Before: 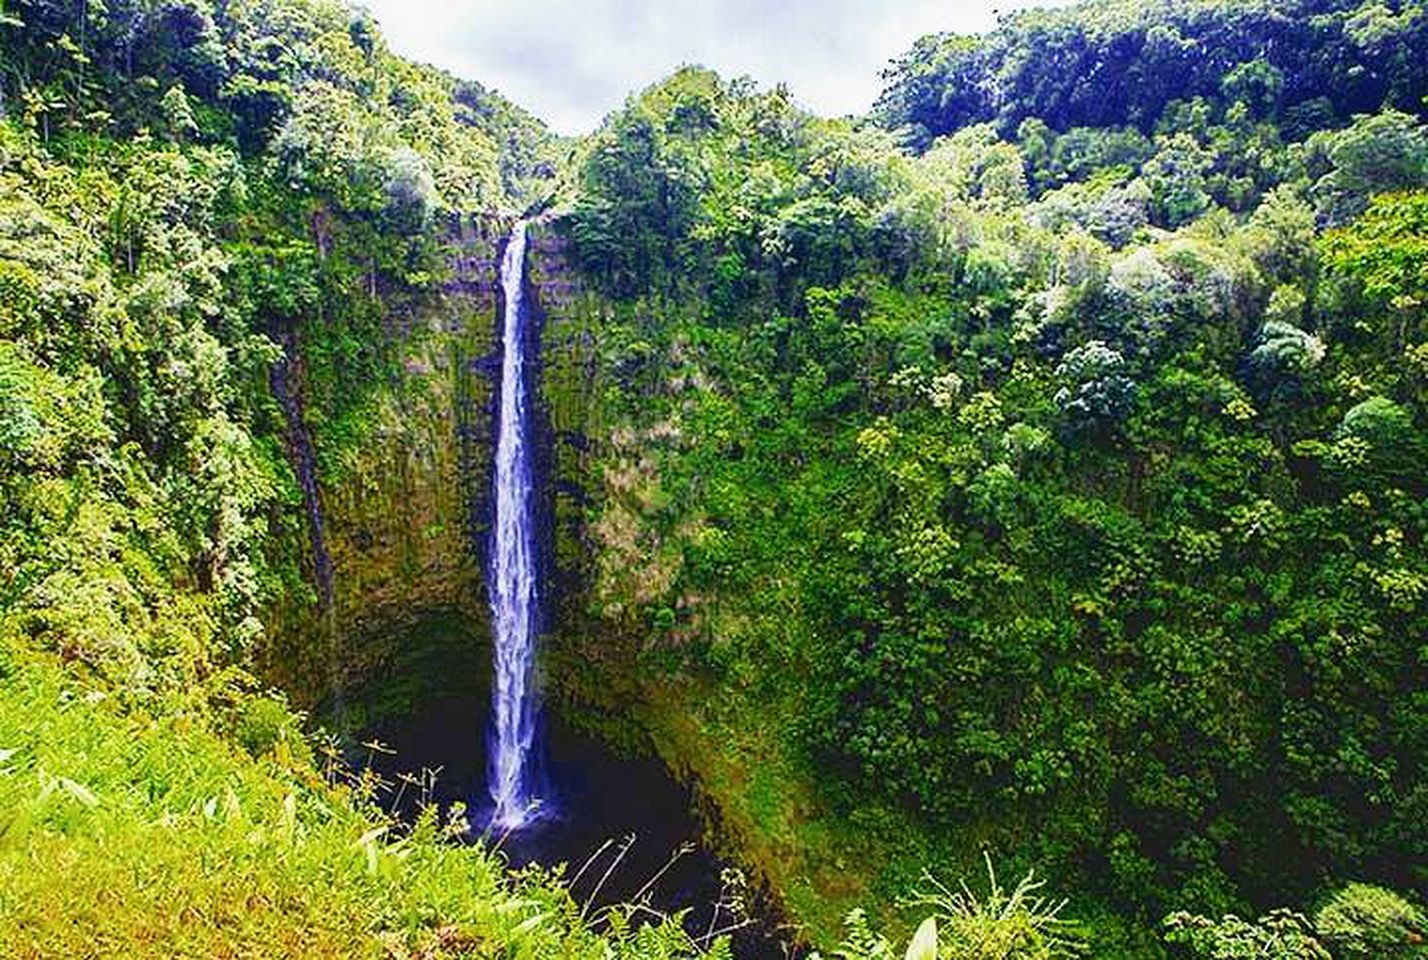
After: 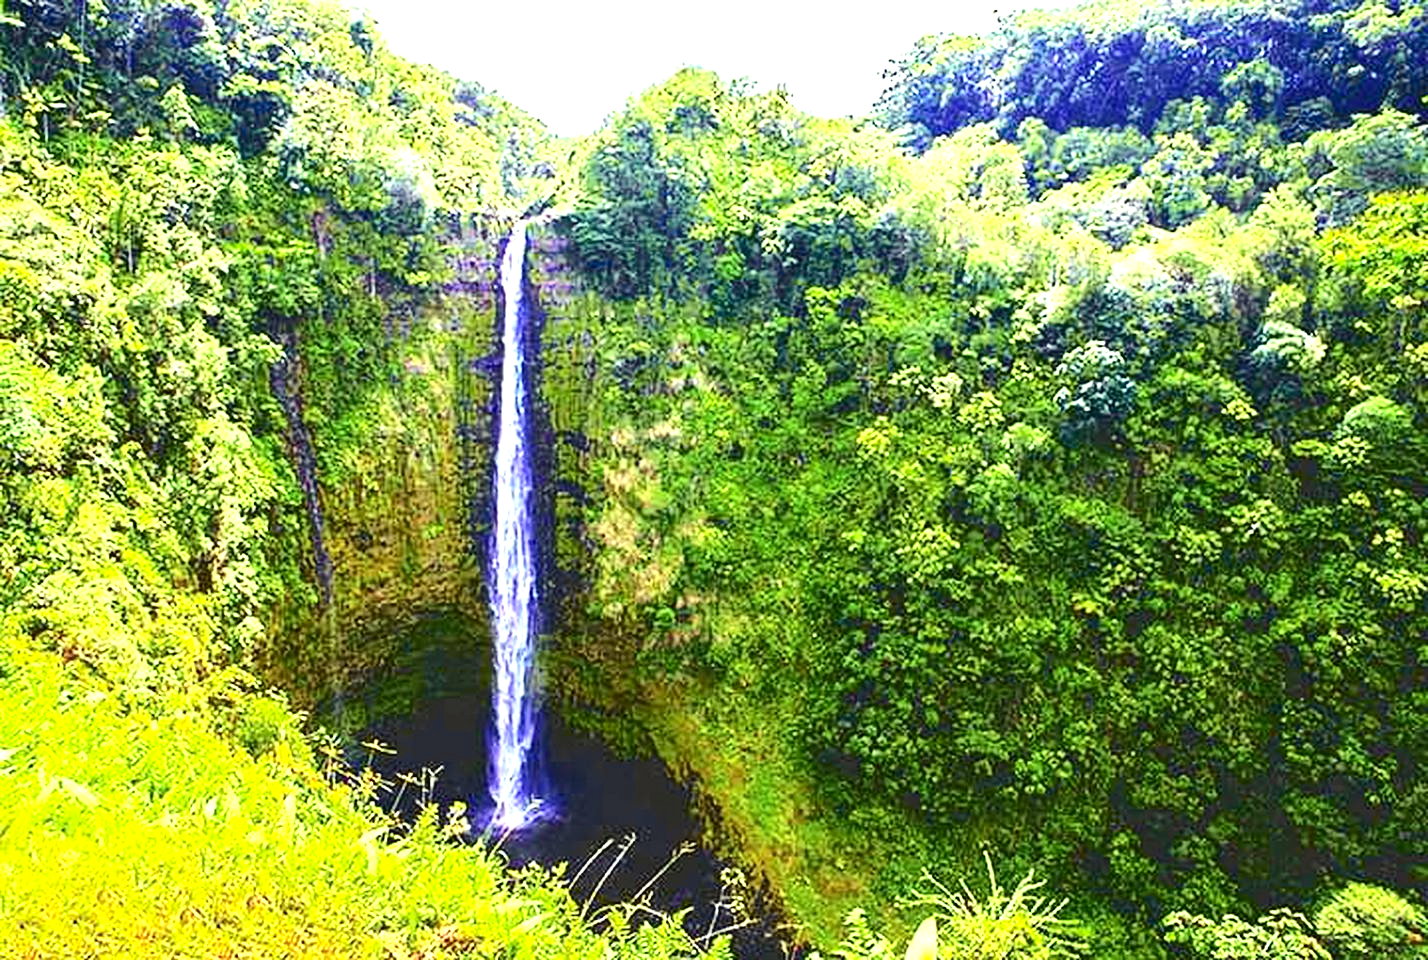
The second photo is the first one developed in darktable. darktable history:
color correction: highlights a* -5.83, highlights b* 10.99
tone curve: curves: ch0 [(0, 0.024) (0.049, 0.038) (0.176, 0.162) (0.33, 0.331) (0.432, 0.475) (0.601, 0.665) (0.843, 0.876) (1, 1)]; ch1 [(0, 0) (0.339, 0.358) (0.445, 0.439) (0.476, 0.47) (0.504, 0.504) (0.53, 0.511) (0.557, 0.558) (0.627, 0.635) (0.728, 0.746) (1, 1)]; ch2 [(0, 0) (0.327, 0.324) (0.417, 0.44) (0.46, 0.453) (0.502, 0.504) (0.526, 0.52) (0.54, 0.564) (0.606, 0.626) (0.76, 0.75) (1, 1)], color space Lab, independent channels, preserve colors none
exposure: black level correction 0, exposure 1.096 EV, compensate highlight preservation false
